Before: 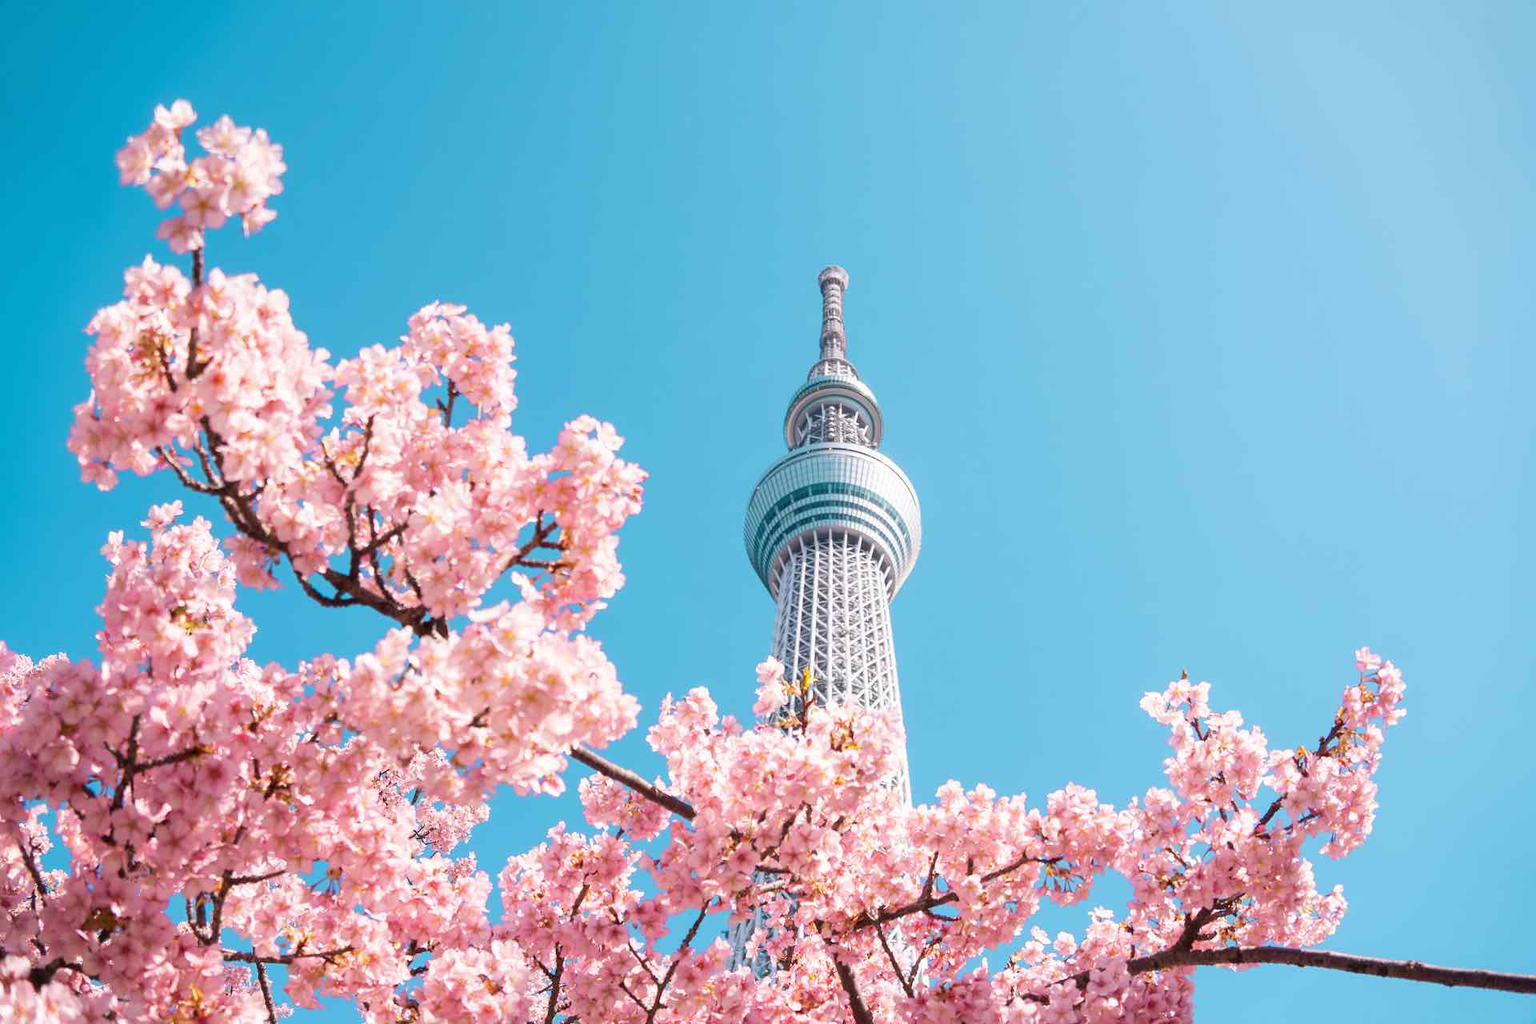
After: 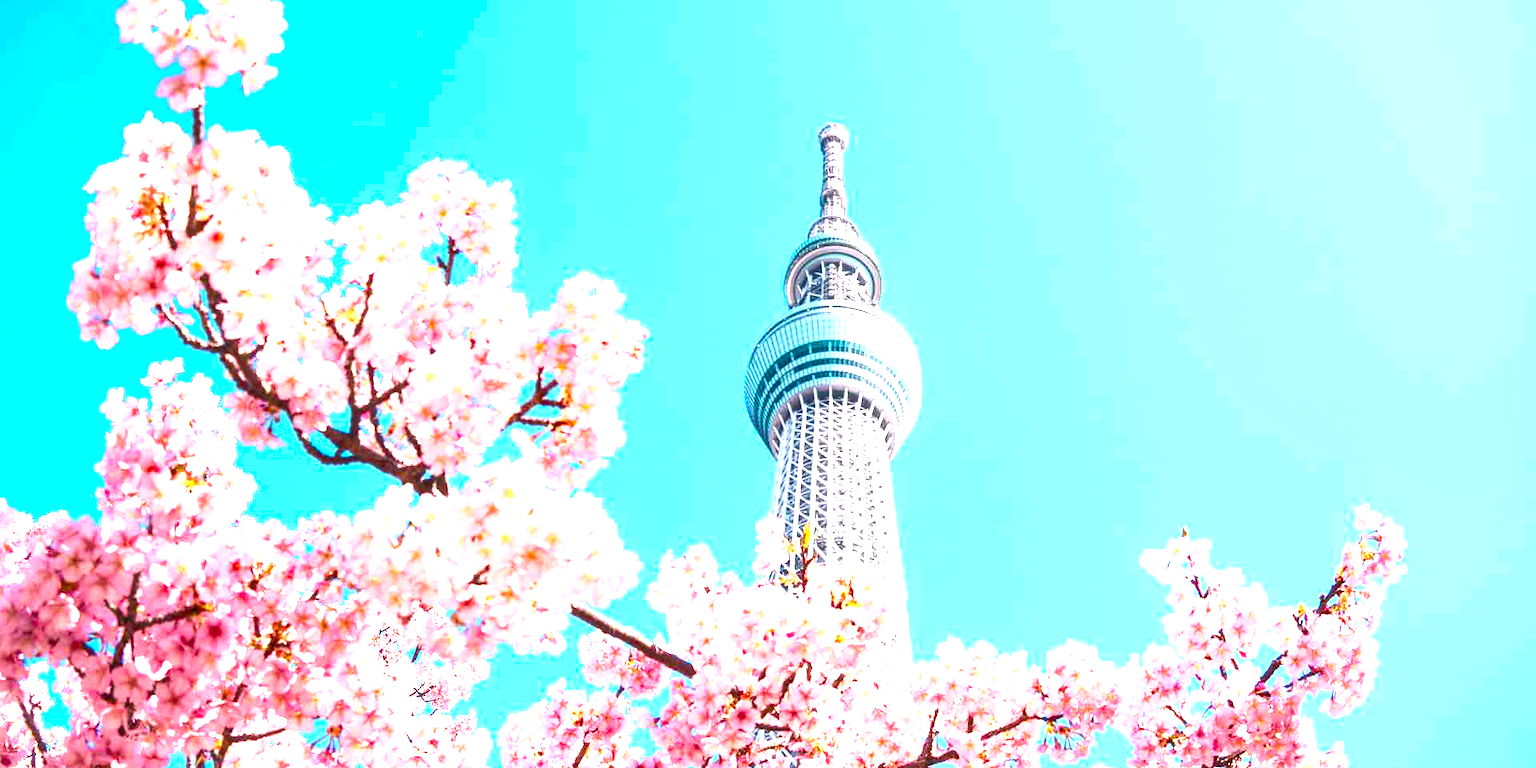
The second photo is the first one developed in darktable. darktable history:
shadows and highlights: shadows 37.01, highlights -27.74, soften with gaussian
crop: top 13.918%, bottom 11.034%
exposure: black level correction 0, exposure 1.519 EV, compensate exposure bias true, compensate highlight preservation false
color balance rgb: perceptual saturation grading › global saturation 19.626%
local contrast: on, module defaults
